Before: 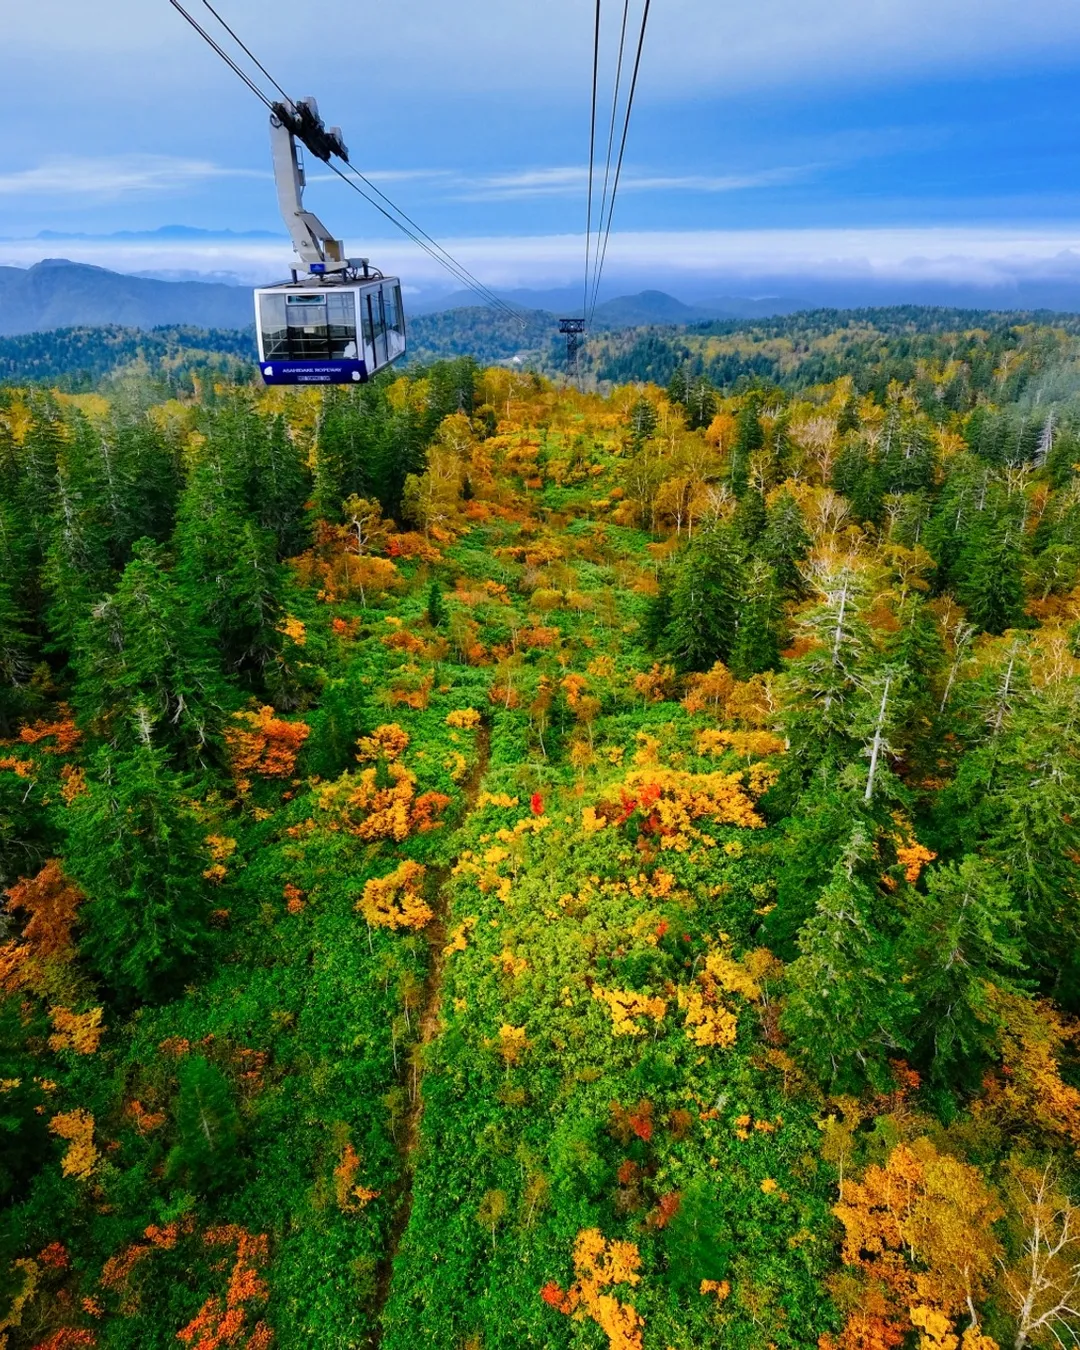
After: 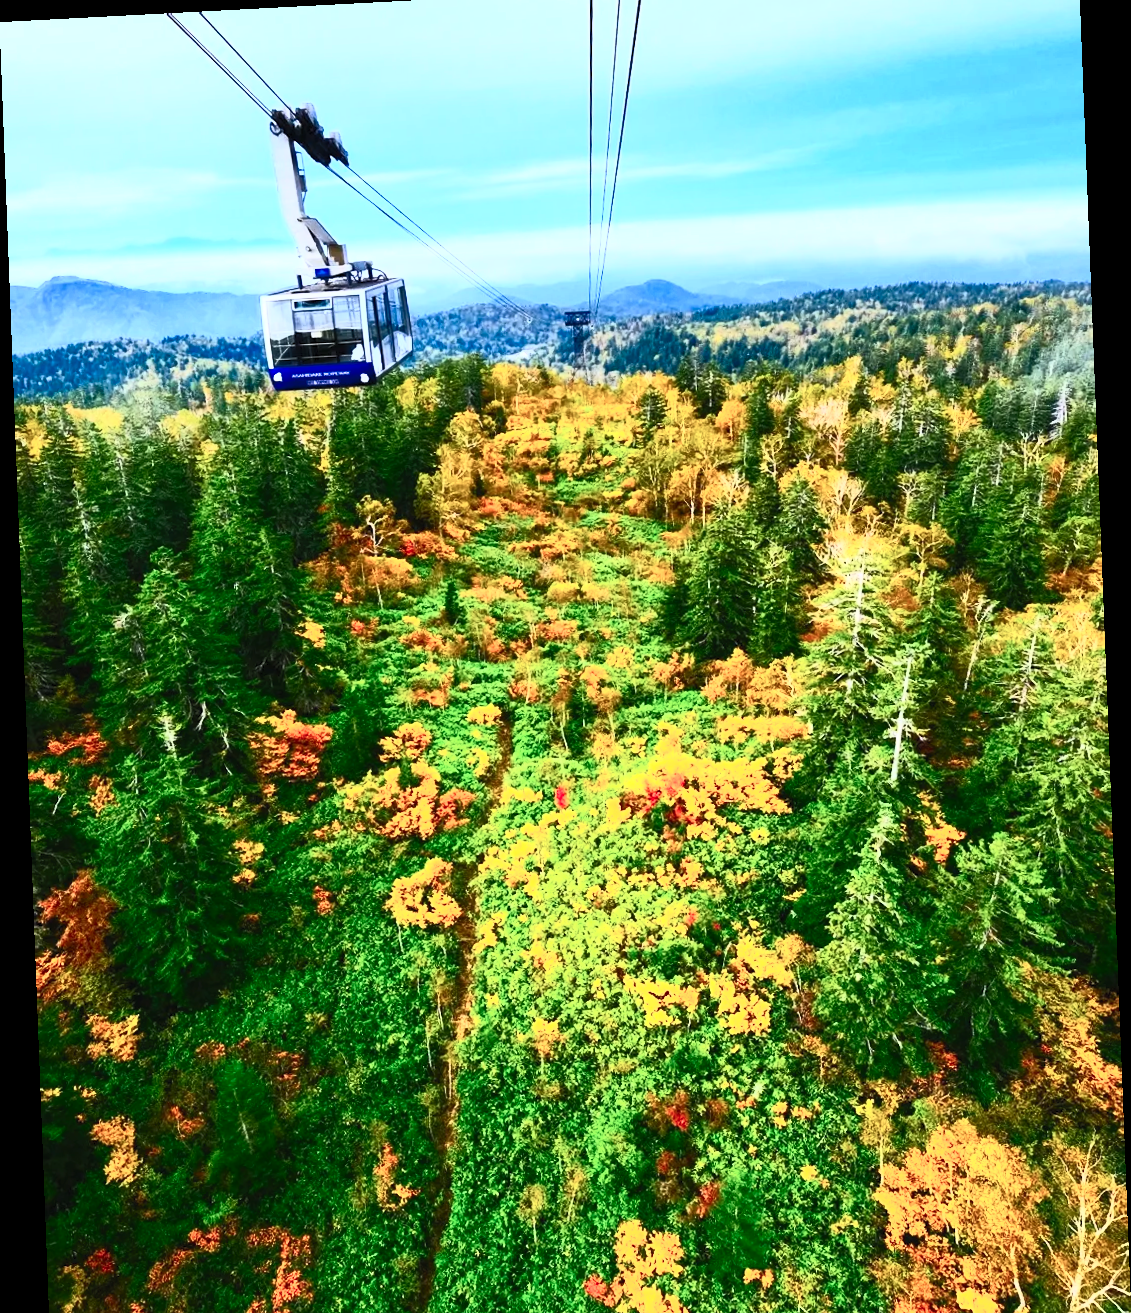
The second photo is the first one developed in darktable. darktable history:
color balance: input saturation 80.07%
rotate and perspective: rotation -2.22°, lens shift (horizontal) -0.022, automatic cropping off
contrast brightness saturation: contrast 0.83, brightness 0.59, saturation 0.59
crop and rotate: top 2.479%, bottom 3.018%
